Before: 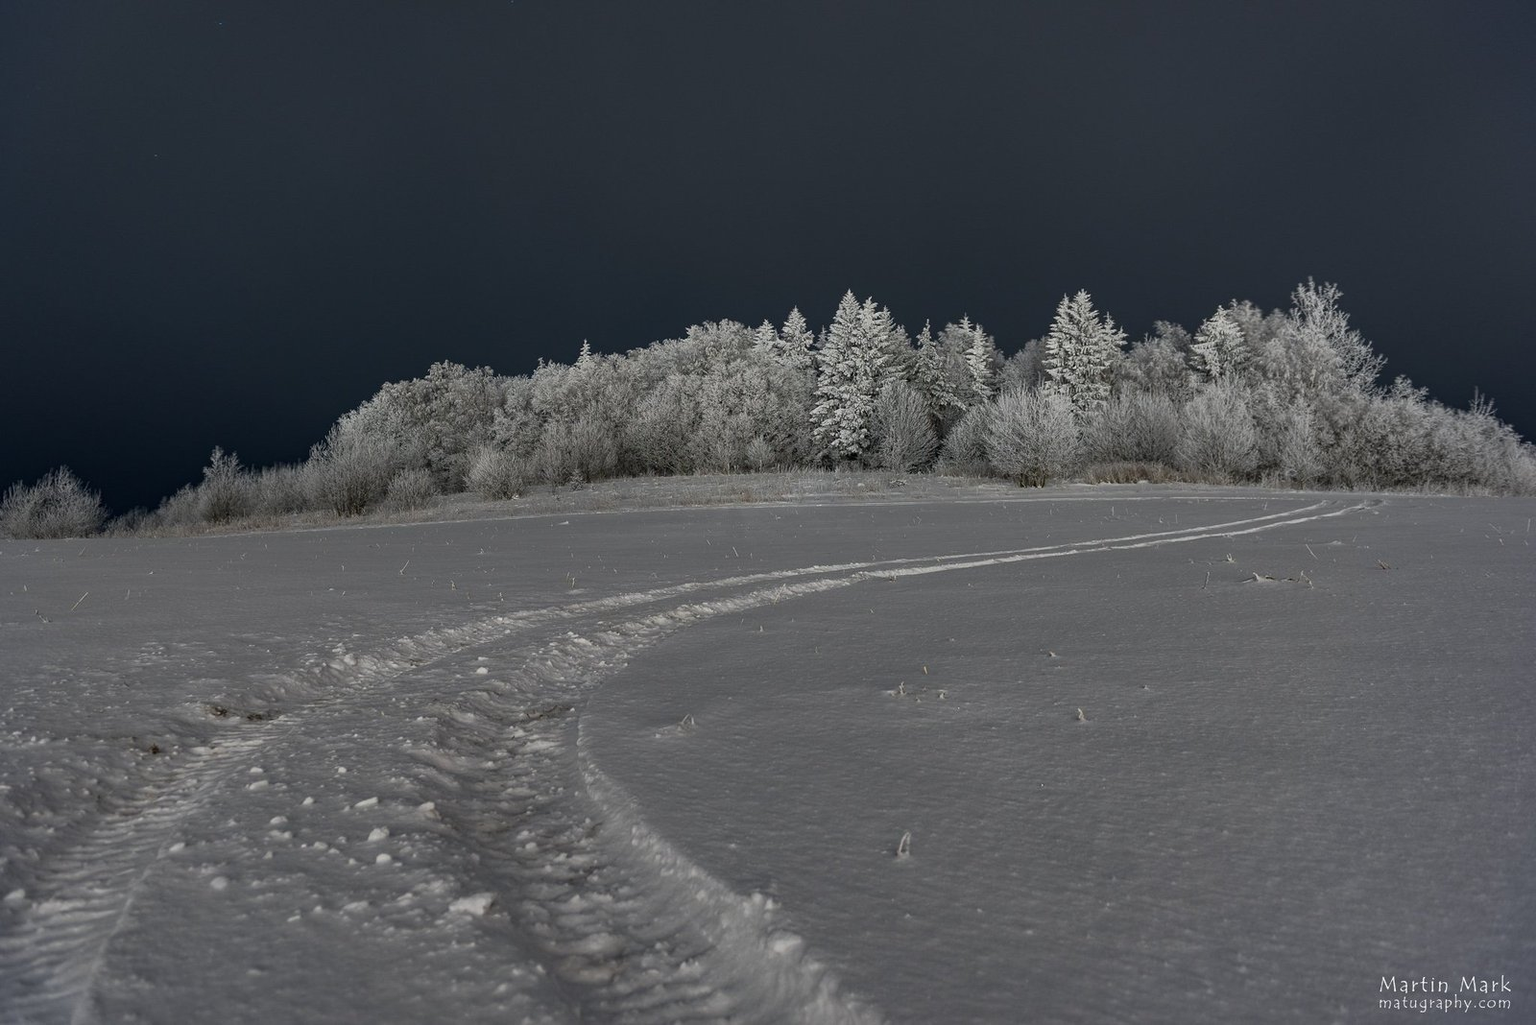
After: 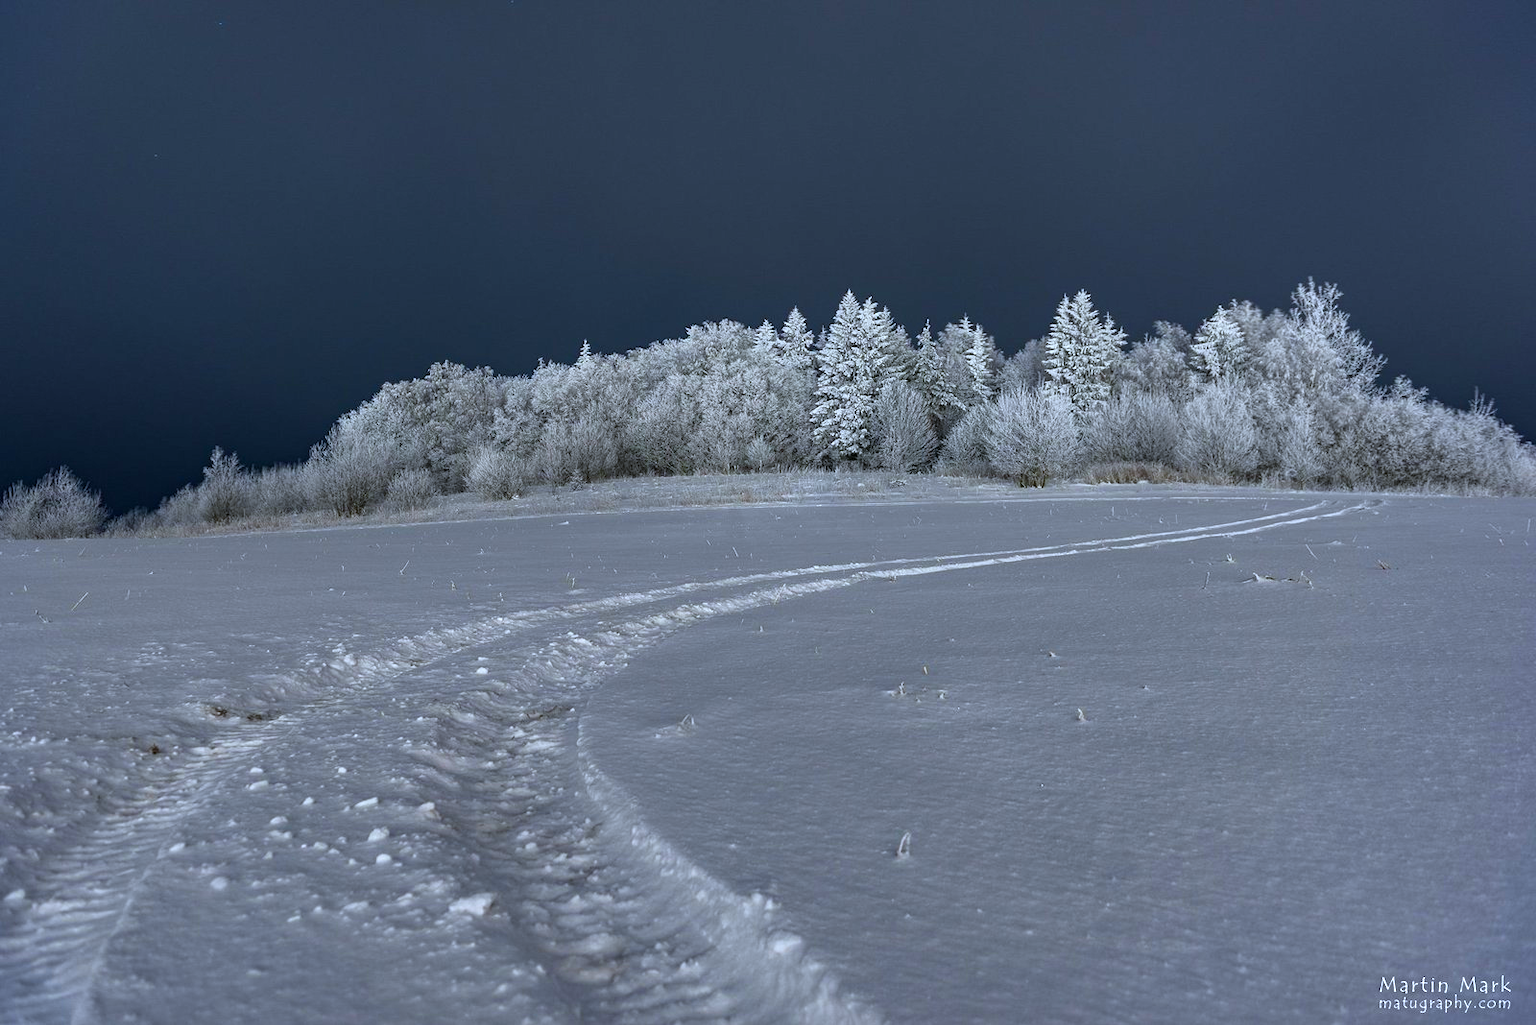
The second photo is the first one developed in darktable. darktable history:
color balance rgb: perceptual saturation grading › global saturation 20%, global vibrance 20%
exposure: black level correction 0, exposure 0.7 EV, compensate exposure bias true, compensate highlight preservation false
white balance: red 0.931, blue 1.11
